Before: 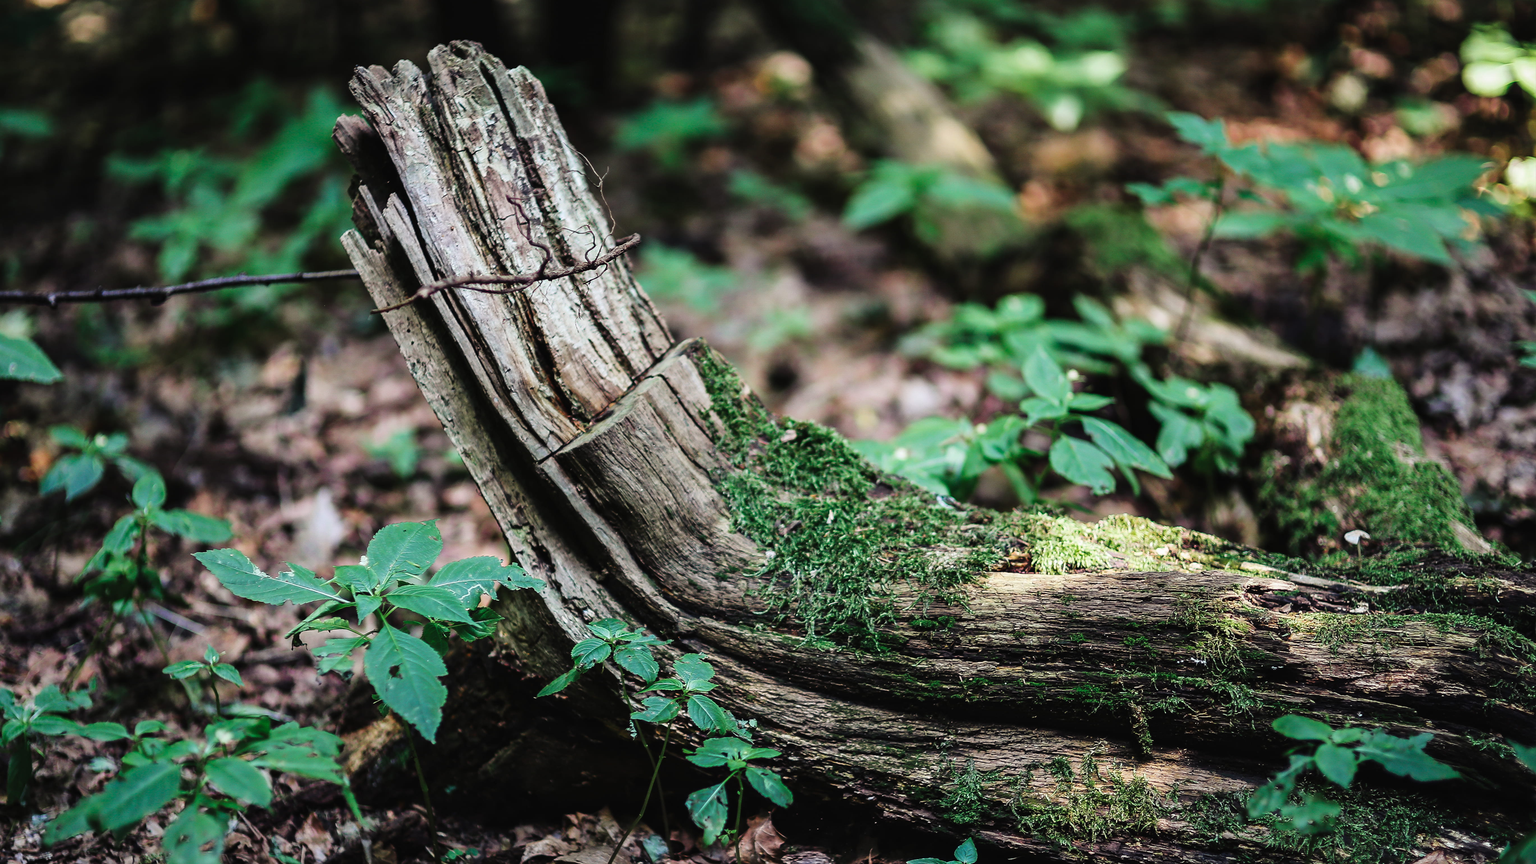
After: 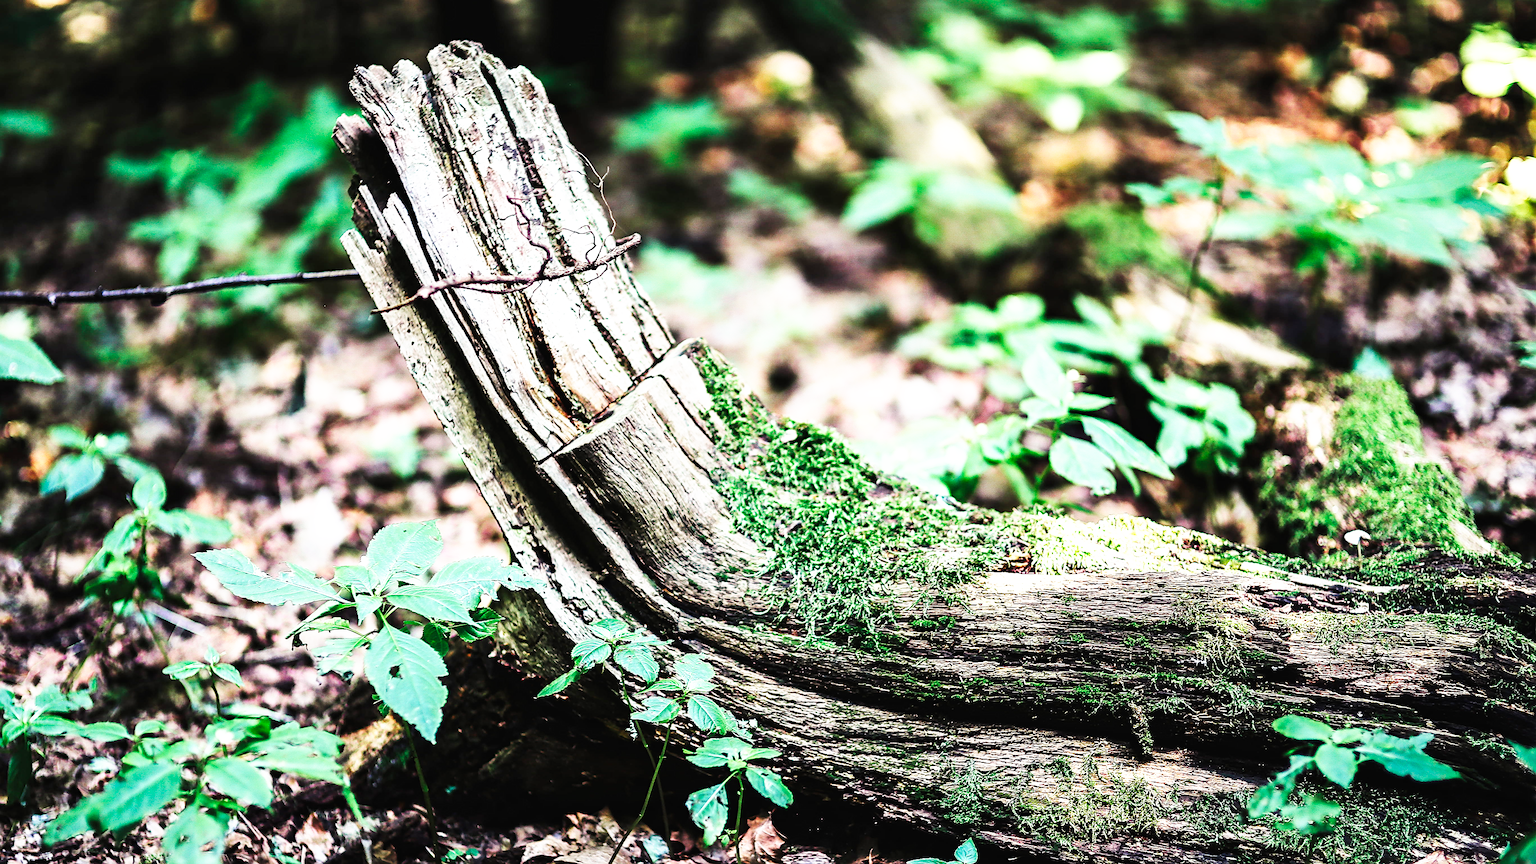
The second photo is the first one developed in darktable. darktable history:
exposure: black level correction 0, exposure 0.697 EV, compensate exposure bias true, compensate highlight preservation false
sharpen: on, module defaults
base curve: curves: ch0 [(0, 0) (0.007, 0.004) (0.027, 0.03) (0.046, 0.07) (0.207, 0.54) (0.442, 0.872) (0.673, 0.972) (1, 1)], preserve colors none
